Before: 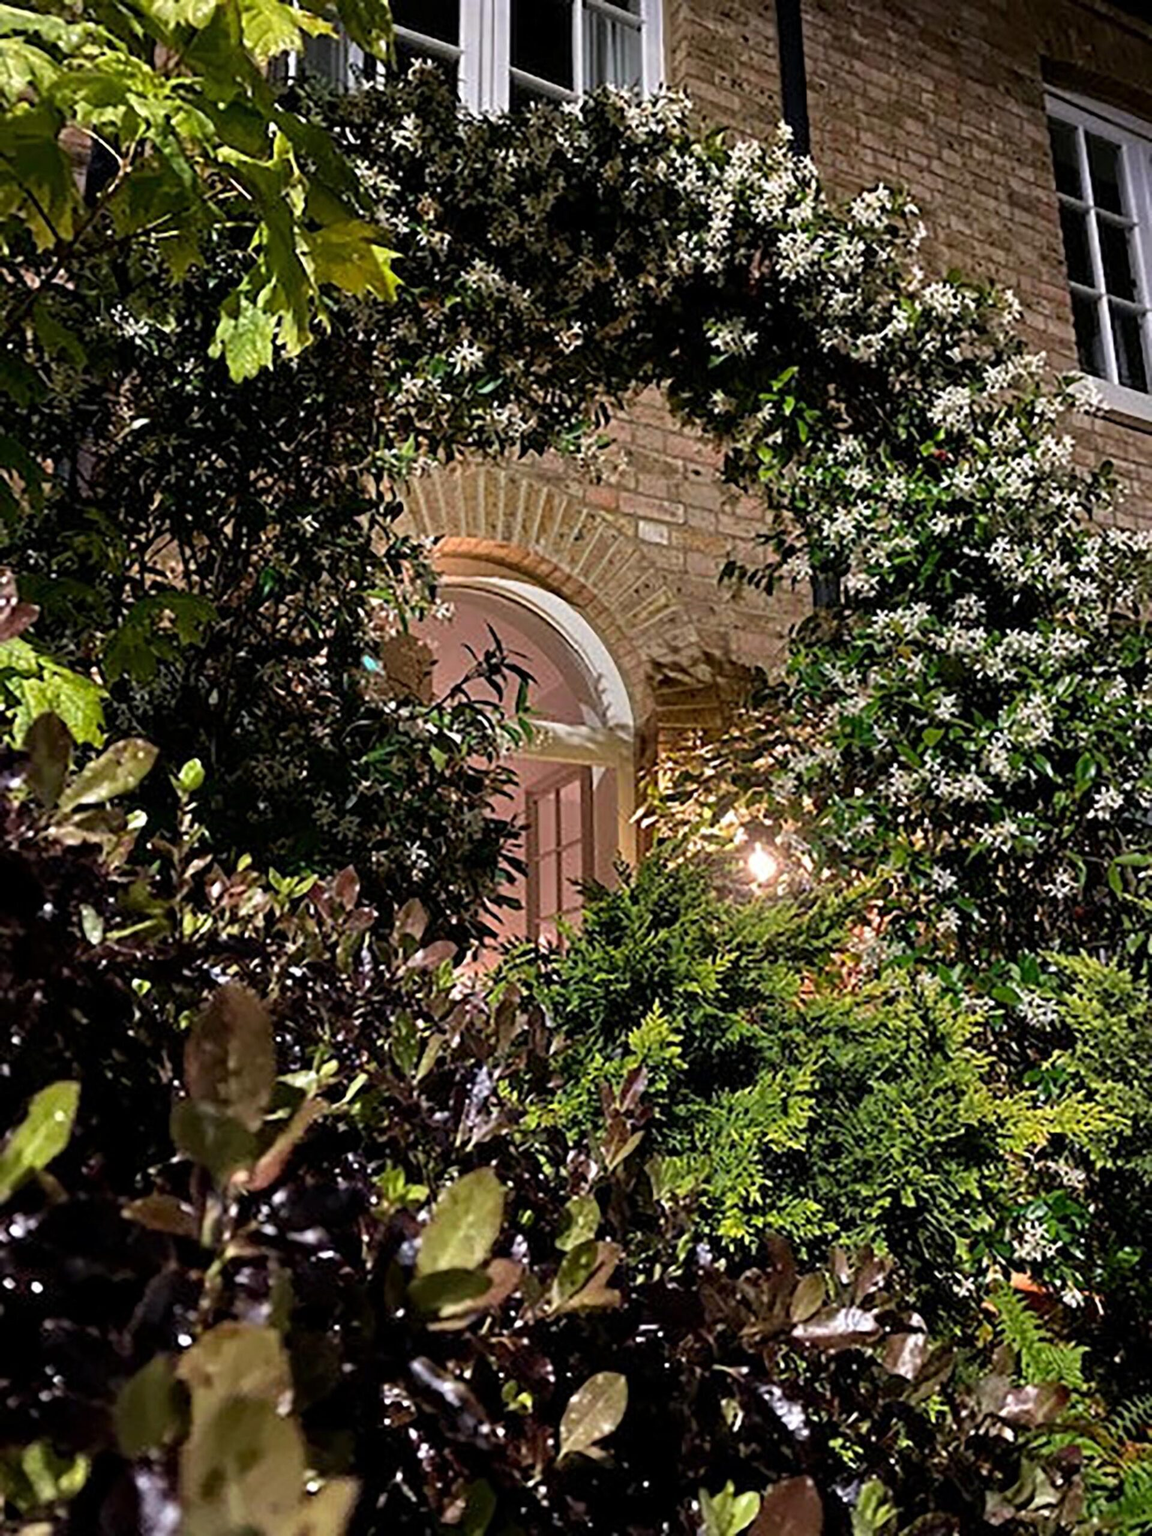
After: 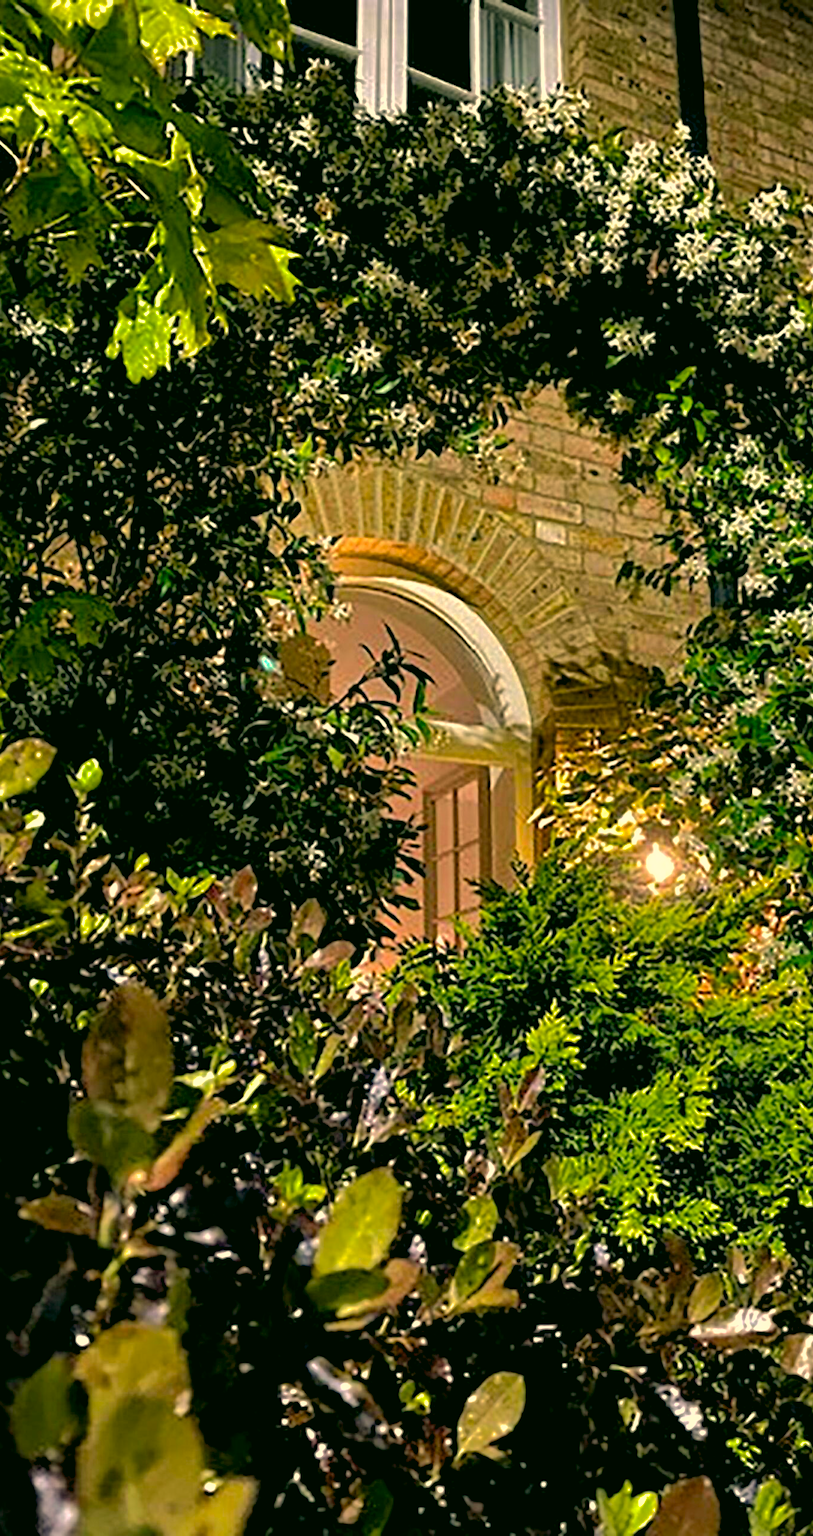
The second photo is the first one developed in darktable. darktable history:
color balance rgb: global offset › luminance -0.476%, perceptual saturation grading › global saturation 25.473%
shadows and highlights: shadows 39.77, highlights -60.01
crop and rotate: left 8.95%, right 20.395%
exposure: black level correction 0, exposure 0.397 EV, compensate exposure bias true, compensate highlight preservation false
color correction: highlights a* 5.08, highlights b* 24.62, shadows a* -15.76, shadows b* 3.93
